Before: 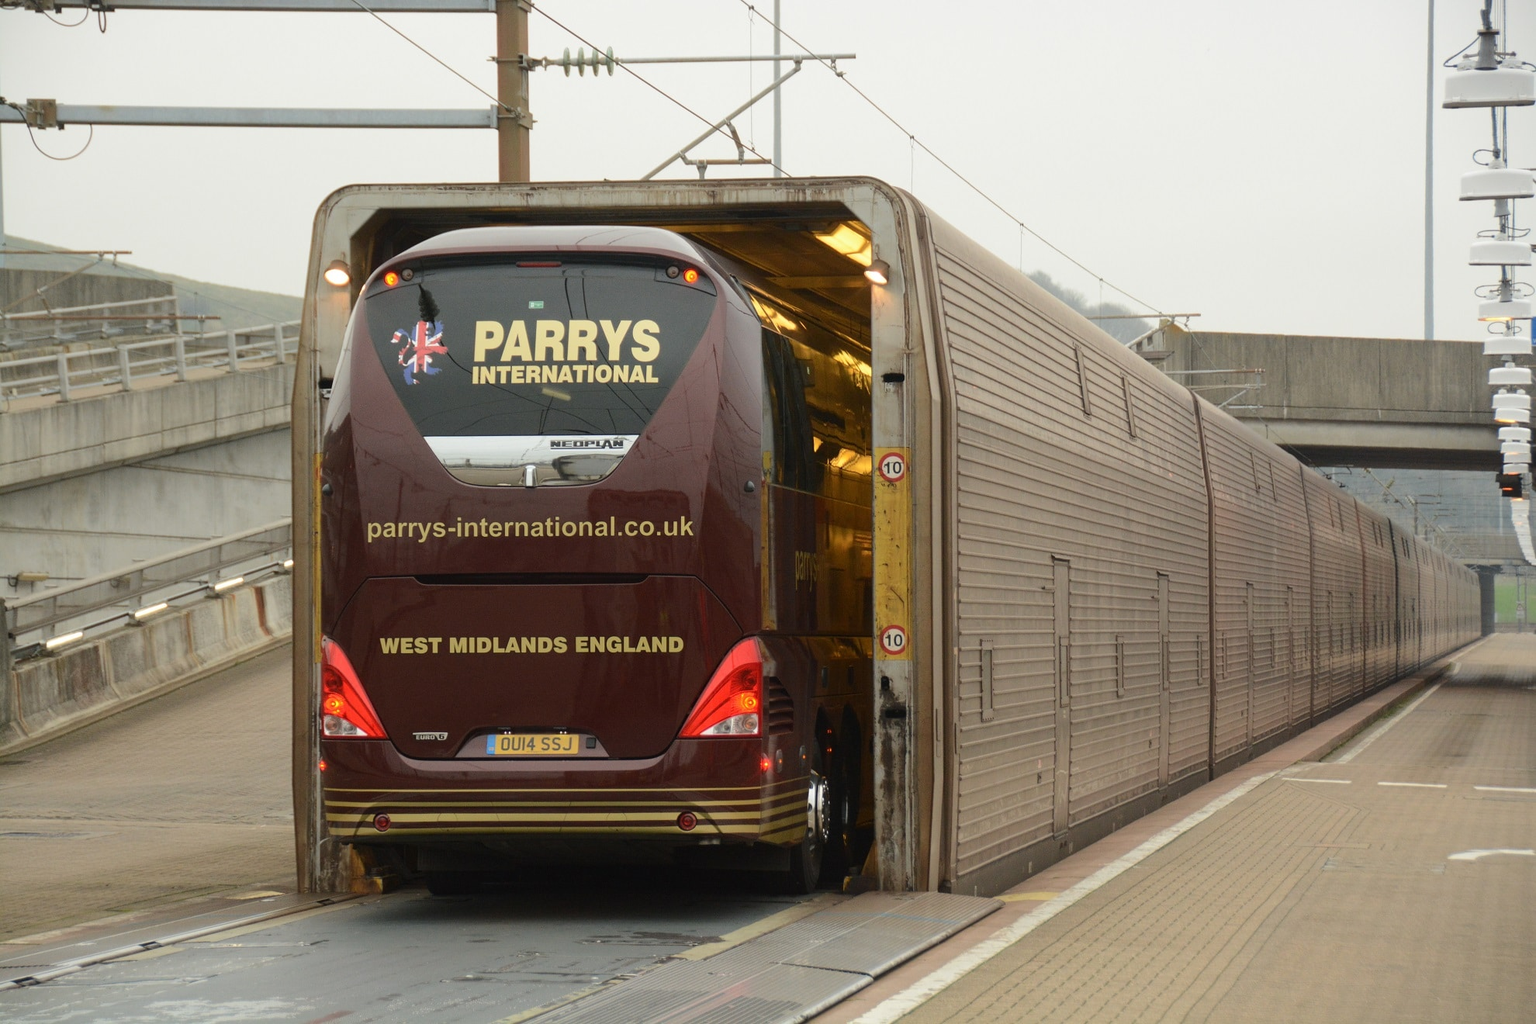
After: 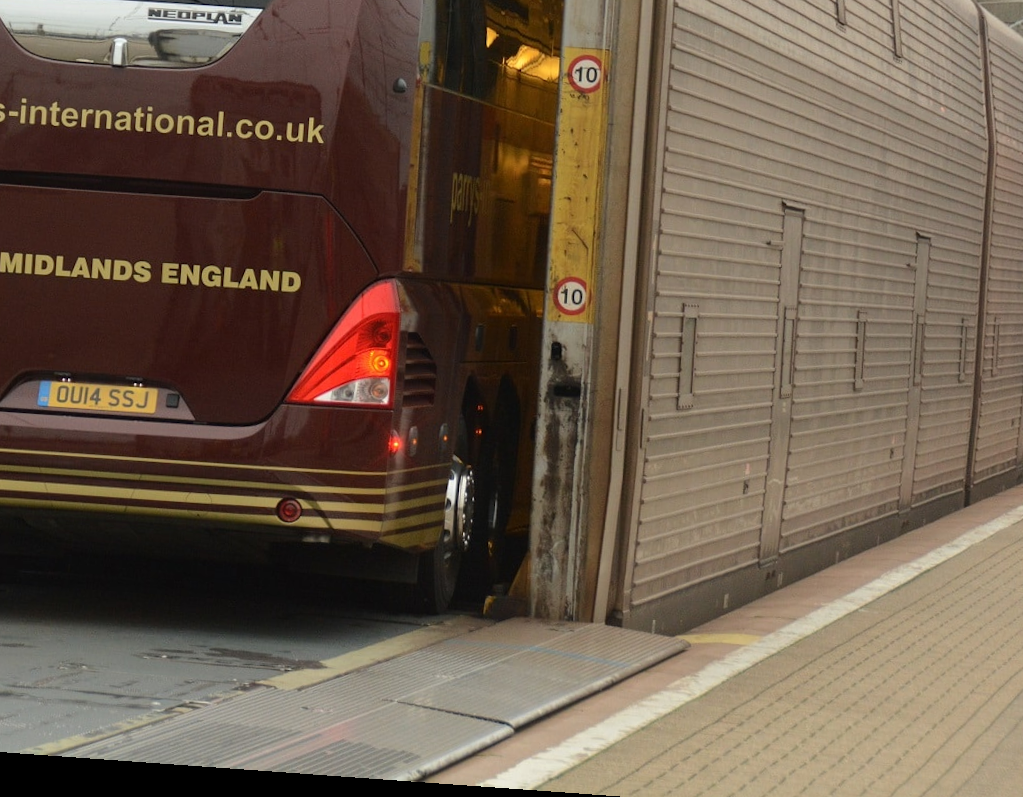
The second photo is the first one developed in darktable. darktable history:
crop: left 29.672%, top 41.786%, right 20.851%, bottom 3.487%
rotate and perspective: rotation 4.1°, automatic cropping off
